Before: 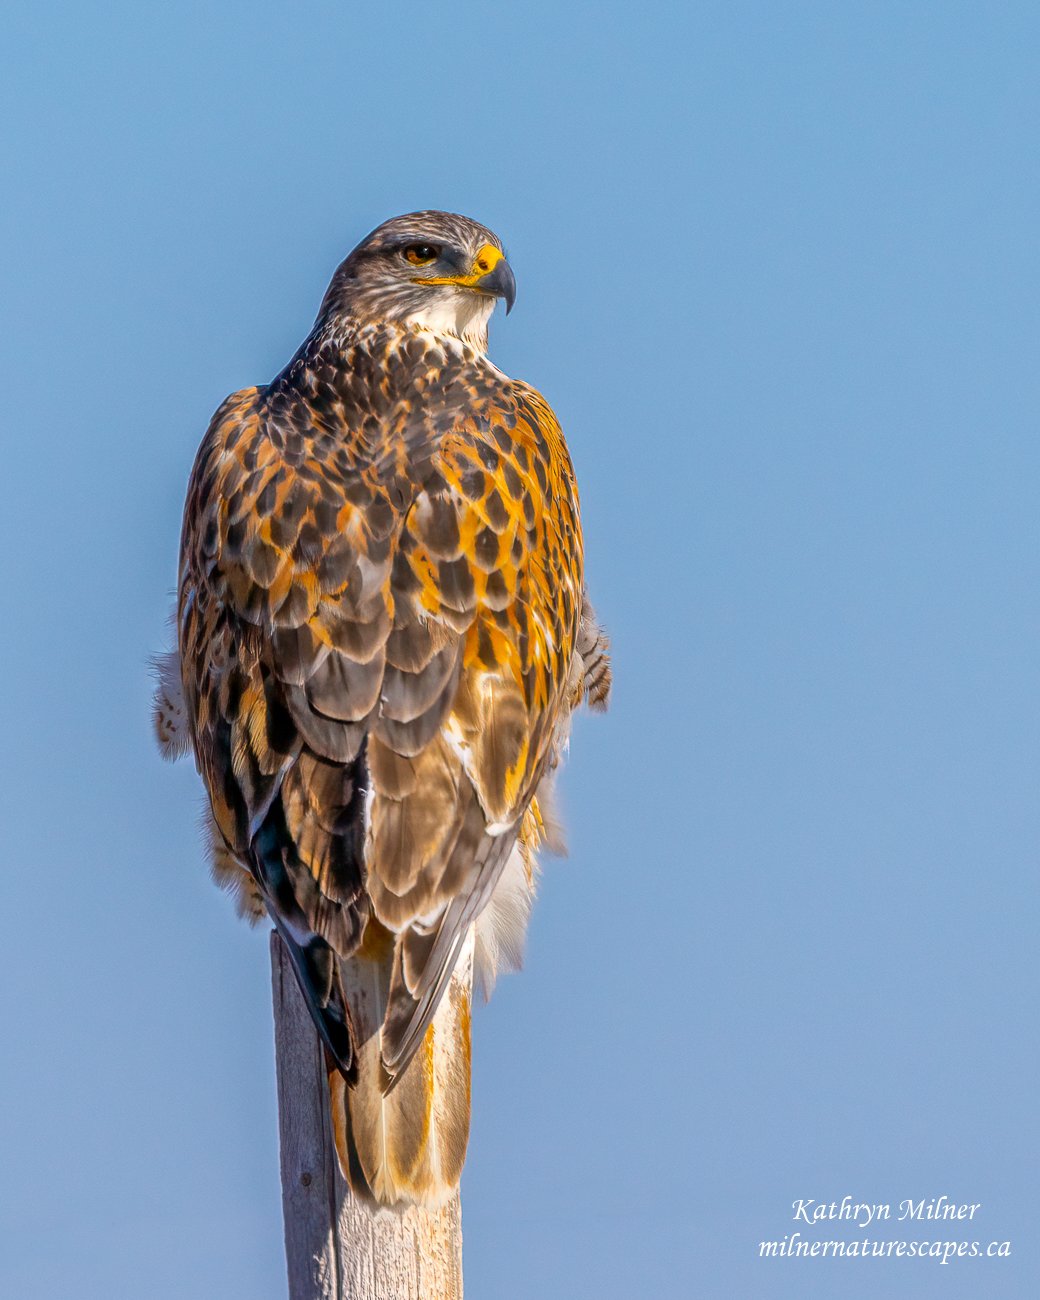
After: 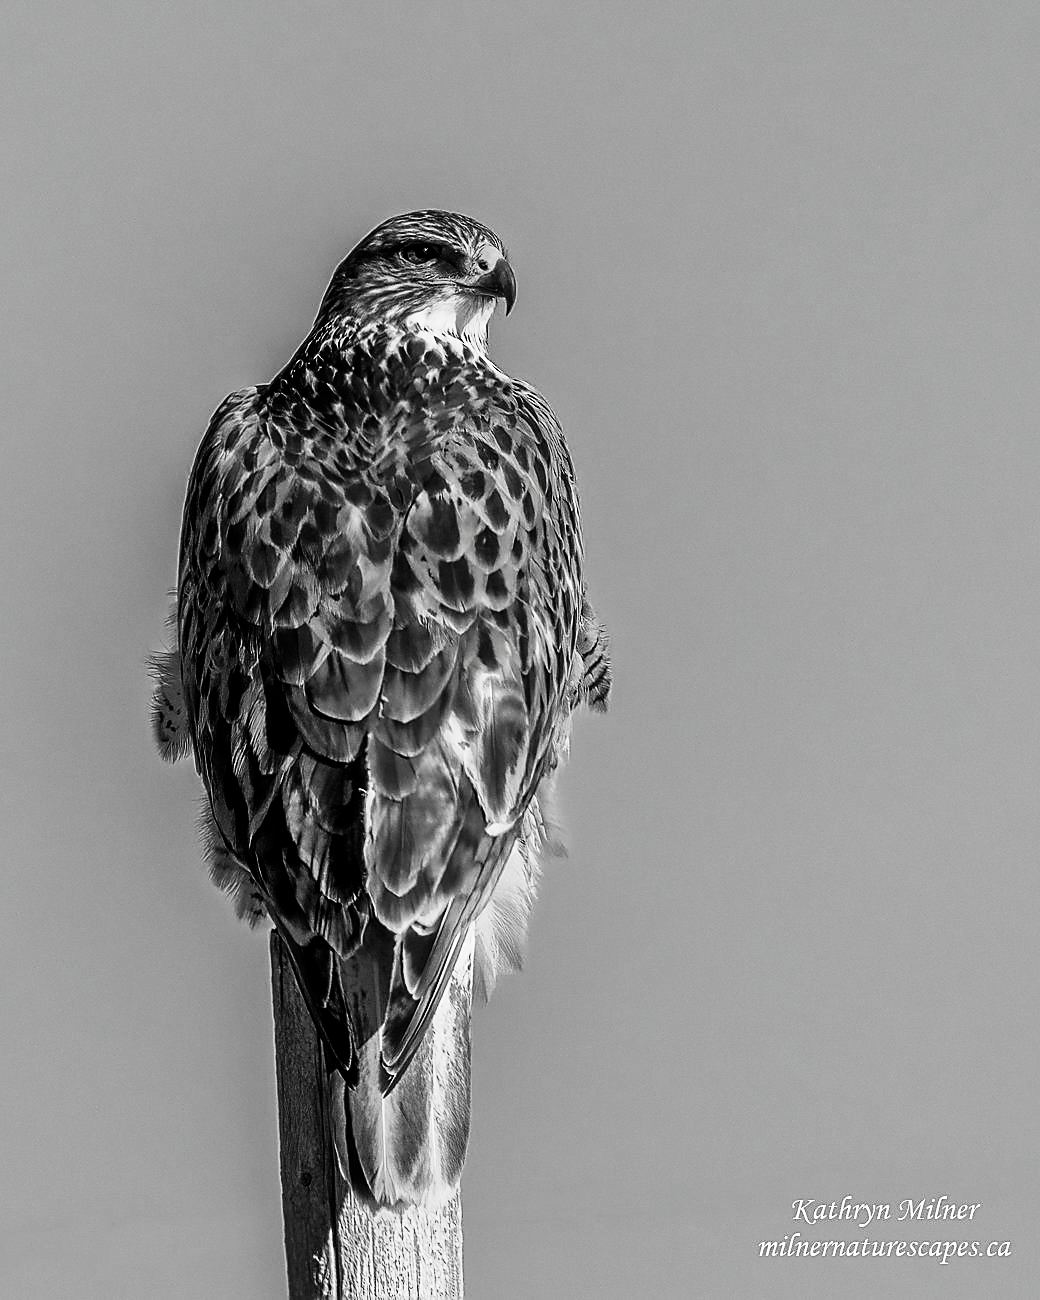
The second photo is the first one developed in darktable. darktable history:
tone equalizer: mask exposure compensation -0.51 EV
contrast brightness saturation: contrast -0.03, brightness -0.583, saturation -0.997
sharpen: radius 1.35, amount 1.255, threshold 0.729
base curve: curves: ch0 [(0, 0) (0.028, 0.03) (0.121, 0.232) (0.46, 0.748) (0.859, 0.968) (1, 1)], preserve colors none
